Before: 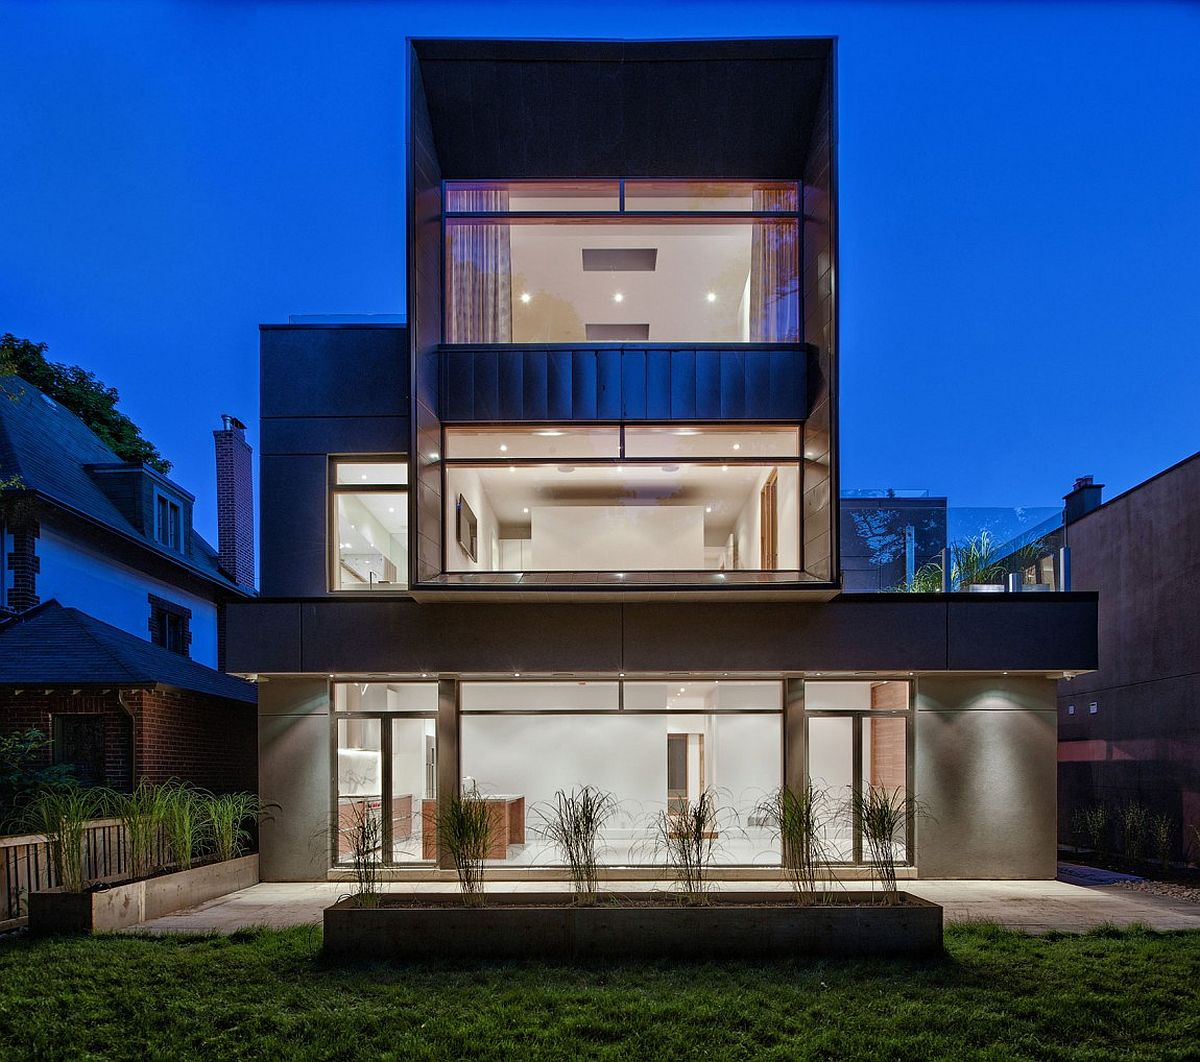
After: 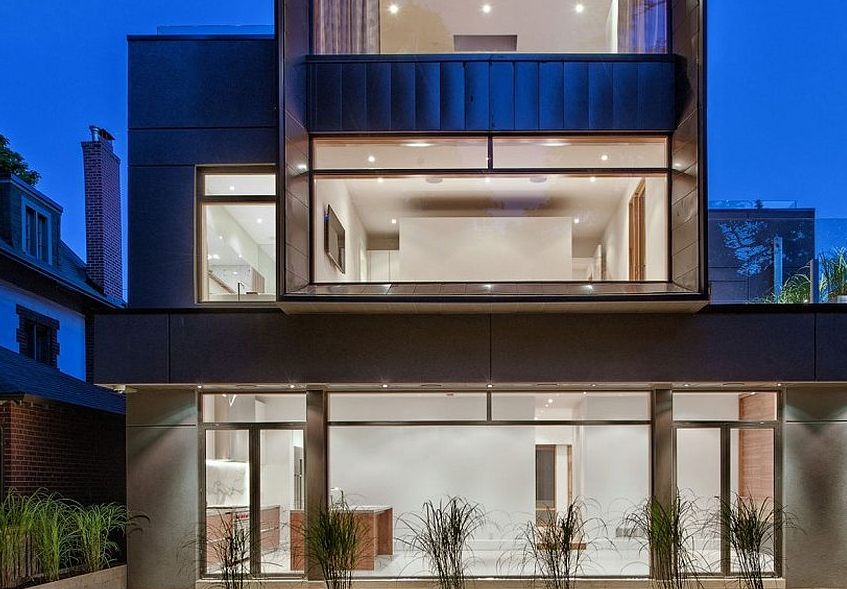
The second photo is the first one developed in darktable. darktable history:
crop: left 11.033%, top 27.302%, right 18.317%, bottom 17.229%
